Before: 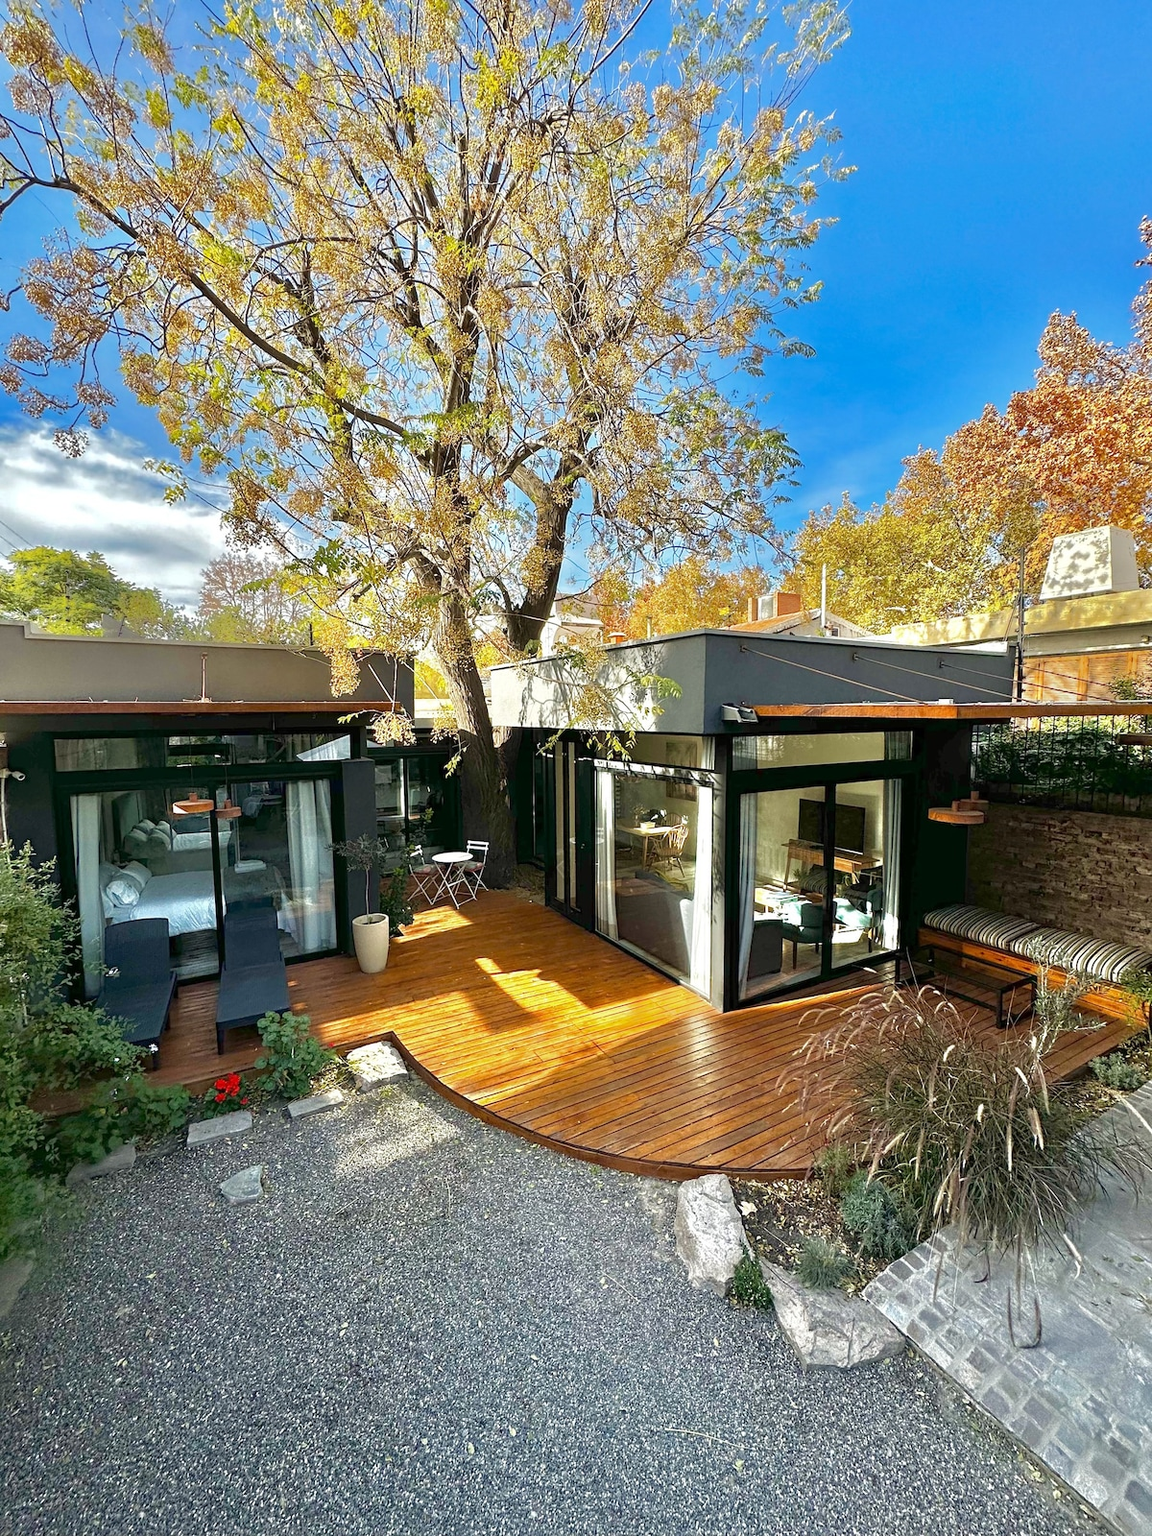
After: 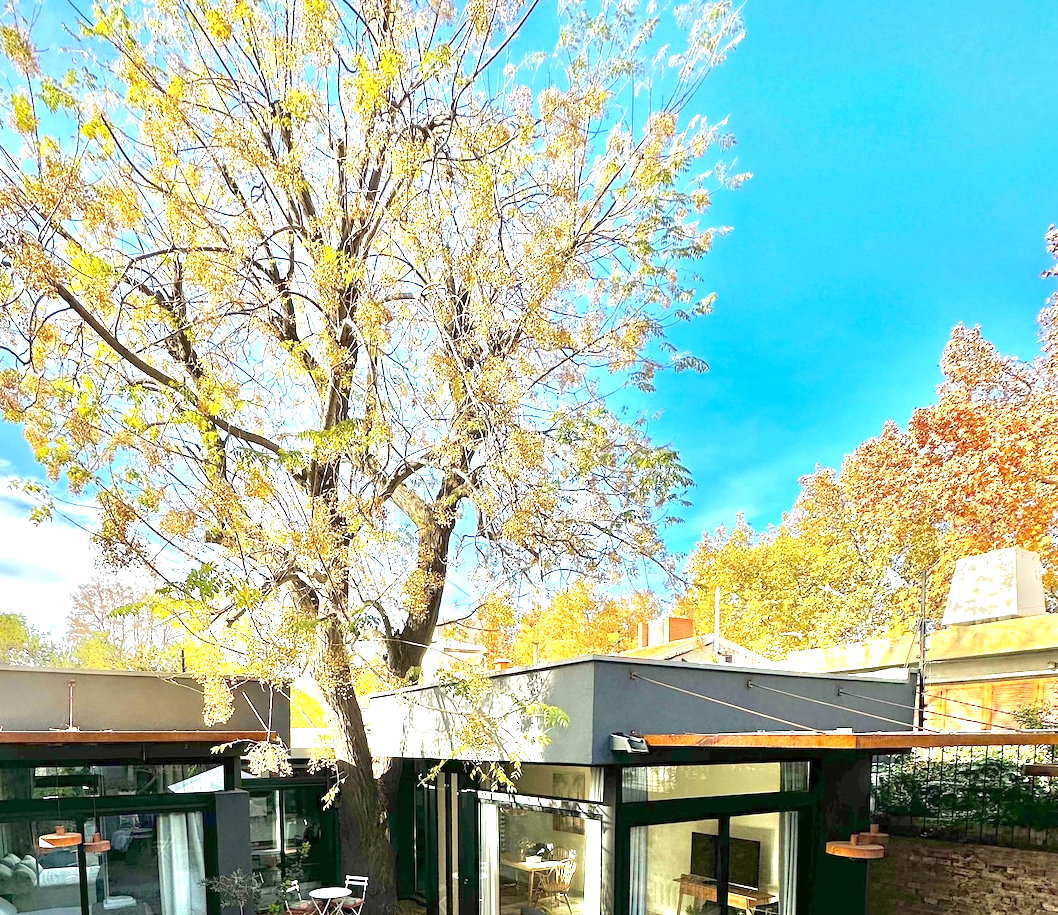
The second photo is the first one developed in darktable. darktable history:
exposure: exposure 1.16 EV, compensate exposure bias true, compensate highlight preservation false
crop and rotate: left 11.812%, bottom 42.776%
